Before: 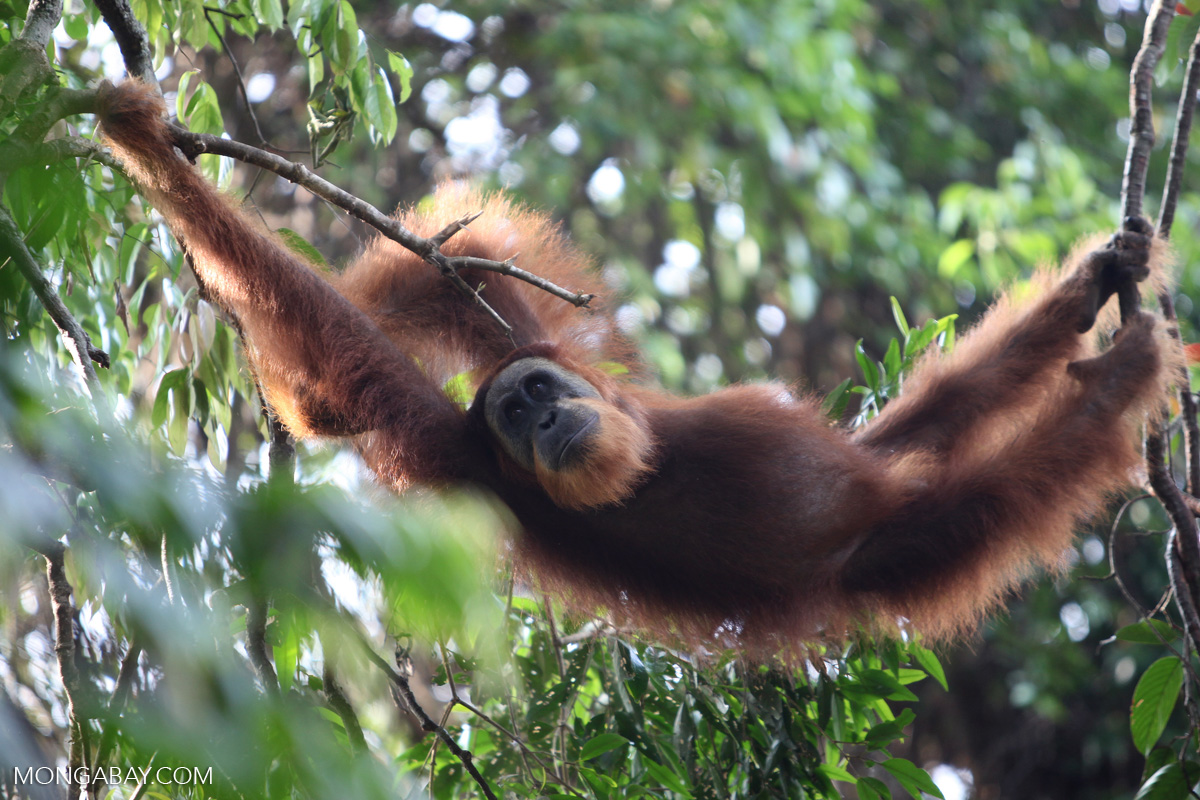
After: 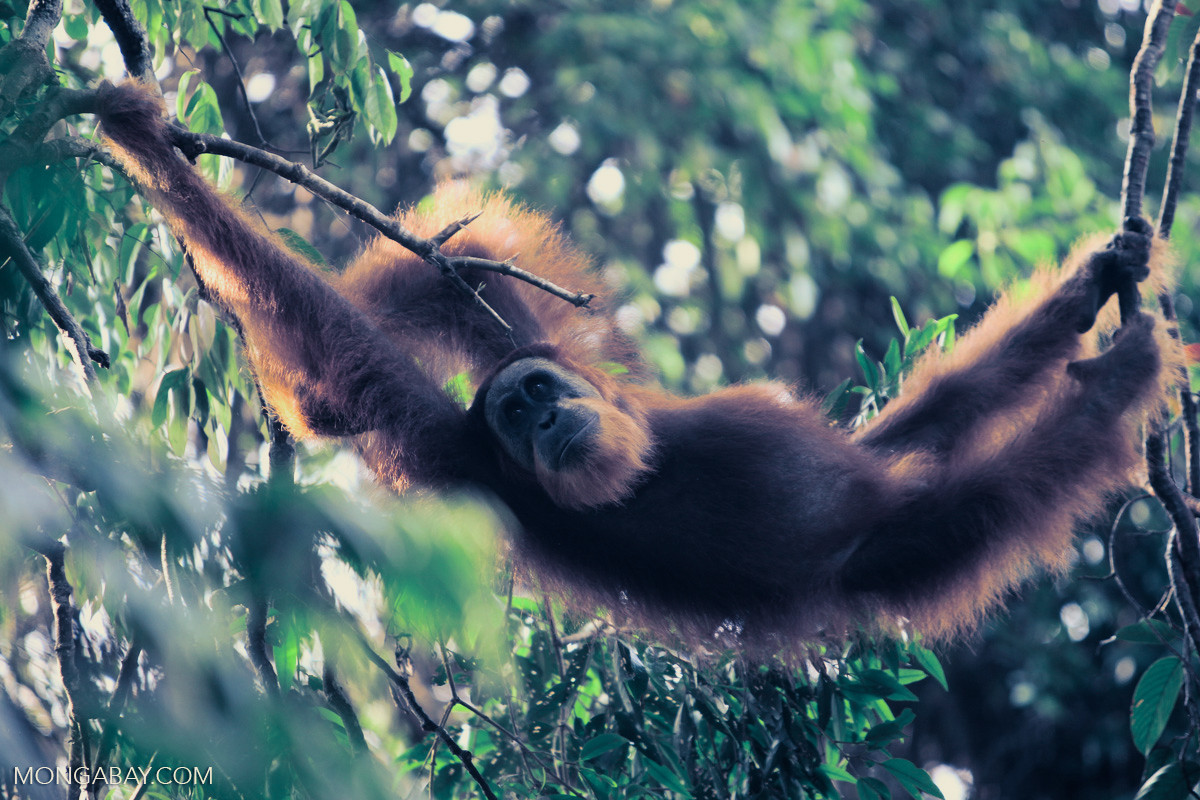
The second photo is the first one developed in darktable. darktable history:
white balance: red 1.045, blue 0.932
split-toning: shadows › hue 226.8°, shadows › saturation 0.84
filmic rgb: black relative exposure -14.19 EV, white relative exposure 3.39 EV, hardness 7.89, preserve chrominance max RGB
color zones: curves: ch2 [(0, 0.5) (0.143, 0.517) (0.286, 0.571) (0.429, 0.522) (0.571, 0.5) (0.714, 0.5) (0.857, 0.5) (1, 0.5)]
